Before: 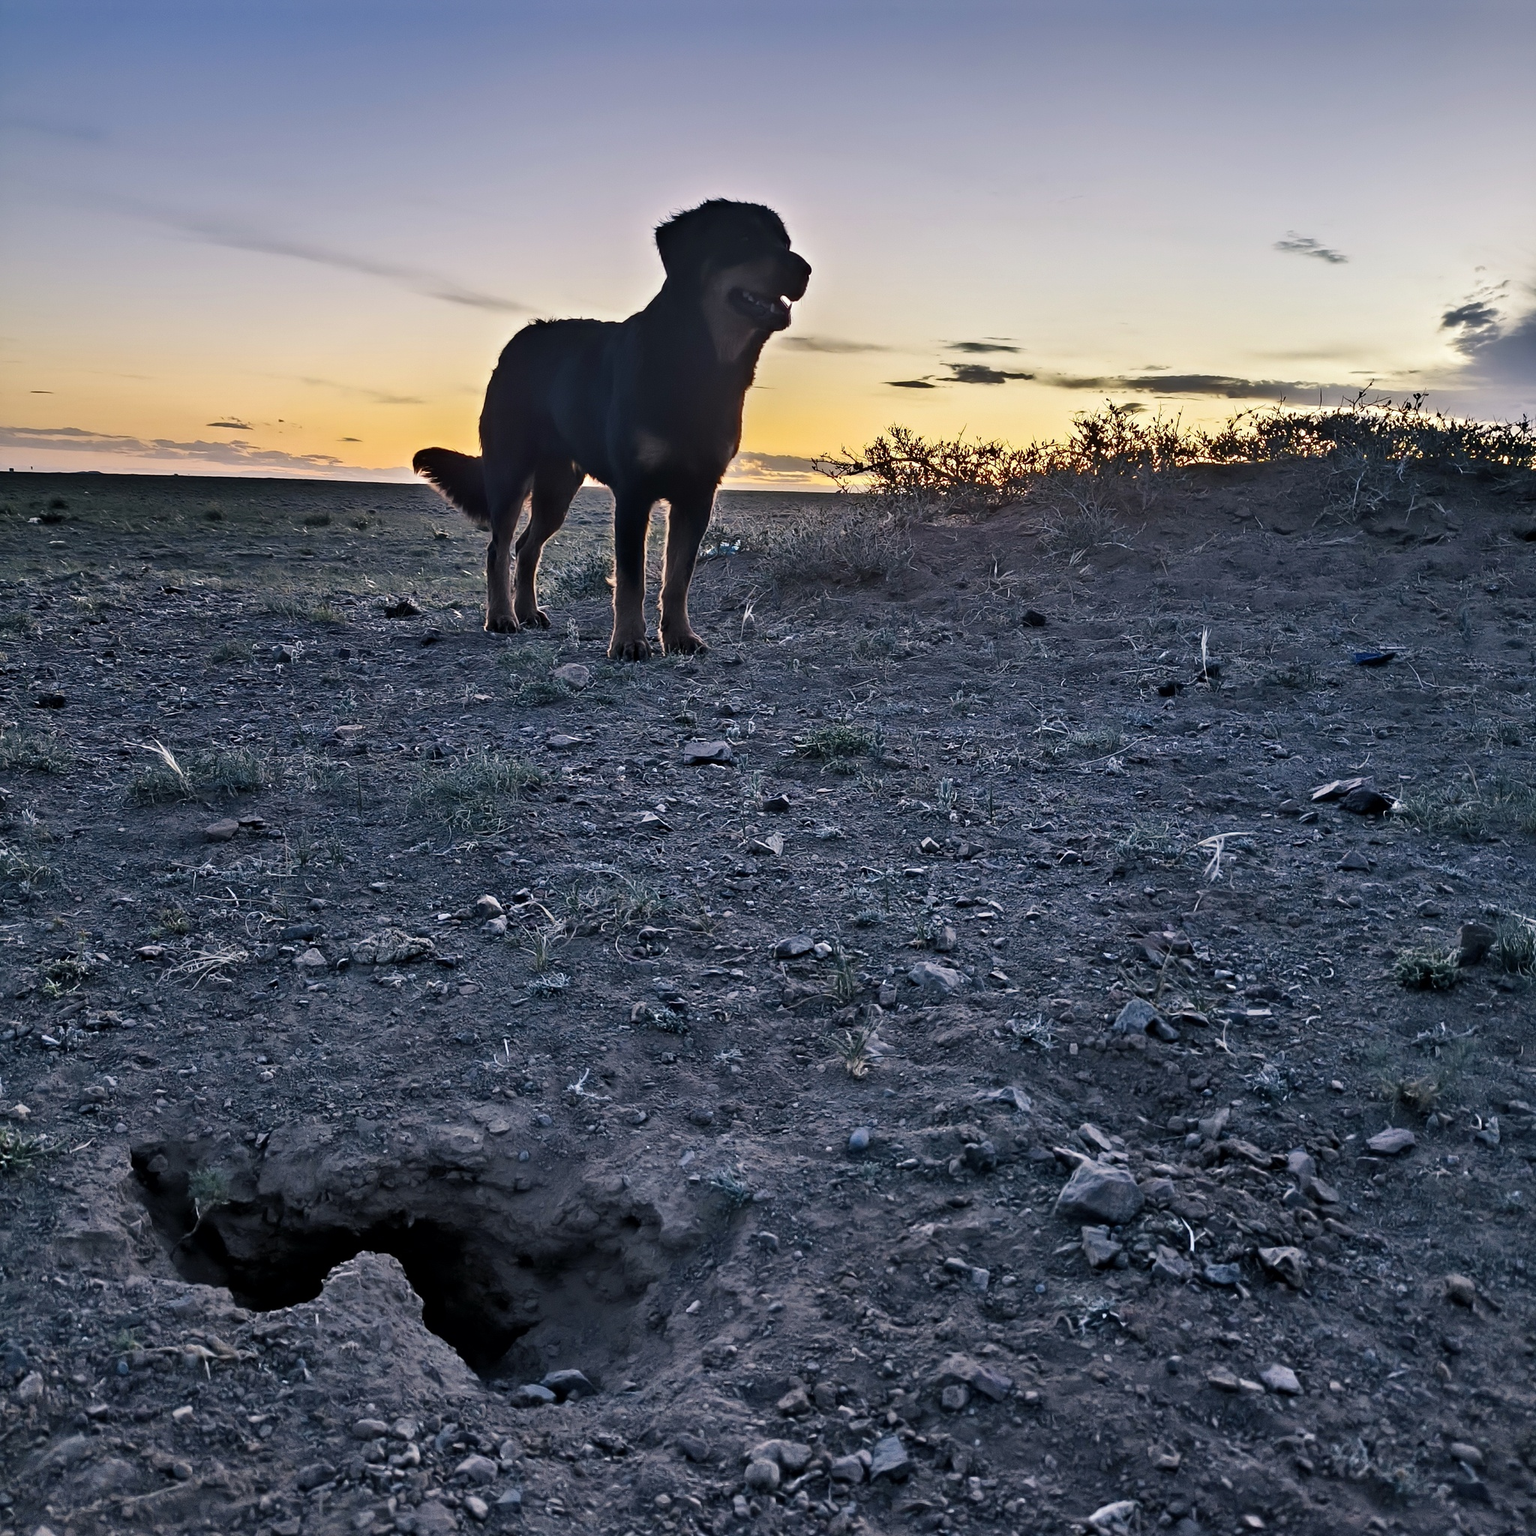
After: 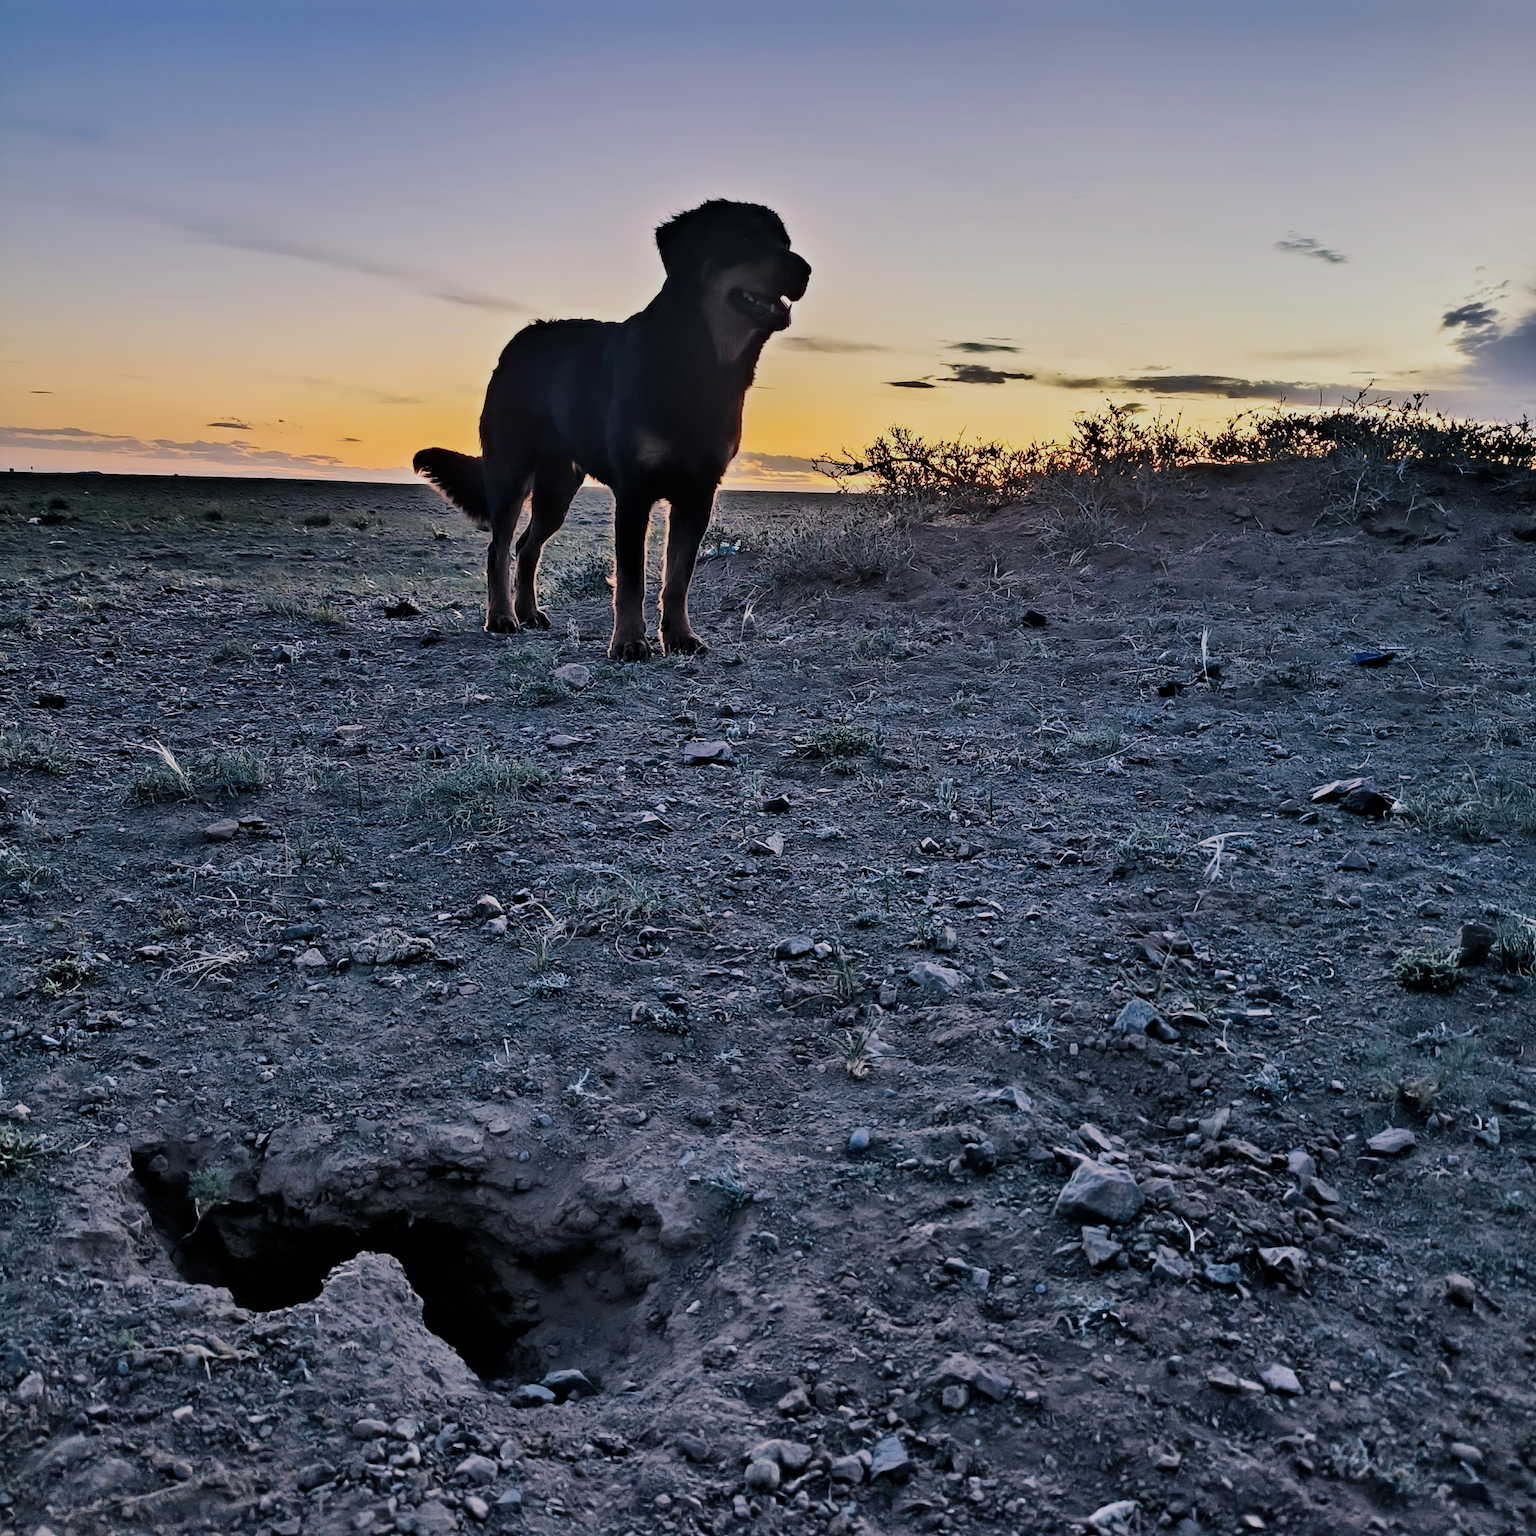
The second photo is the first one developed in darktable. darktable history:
tone equalizer: on, module defaults
filmic rgb: black relative exposure -7.65 EV, white relative exposure 4.56 EV, hardness 3.61, contrast 1, color science v6 (2022)
shadows and highlights: radius 127.08, shadows 30.45, highlights -30.87, low approximation 0.01, soften with gaussian
